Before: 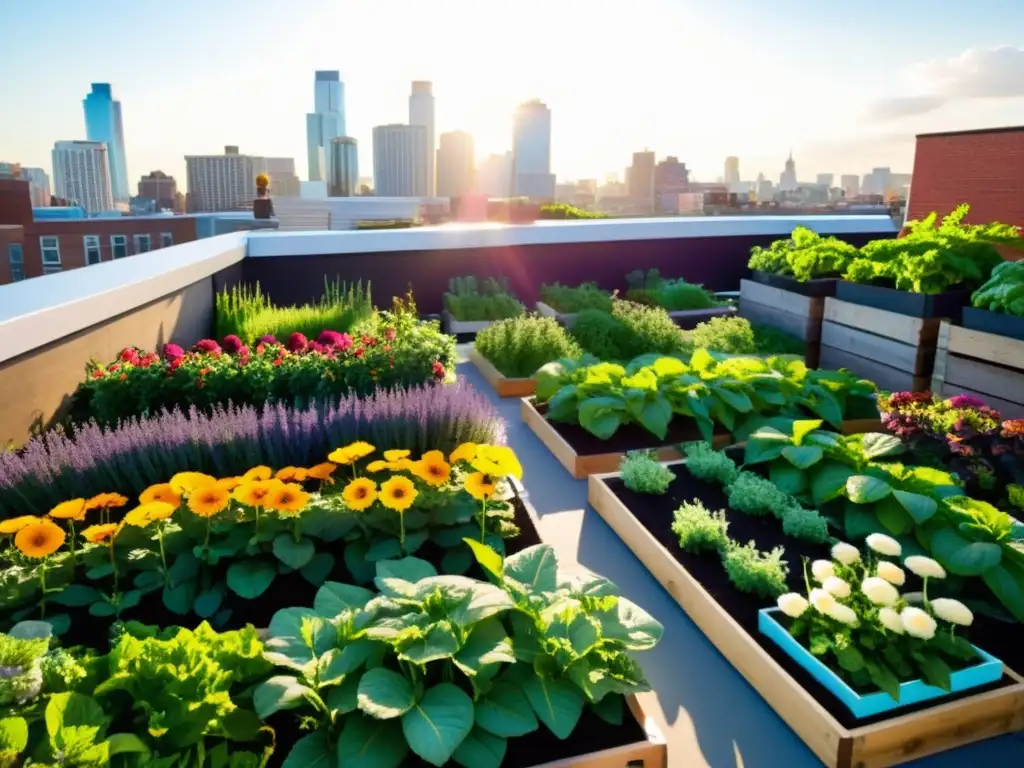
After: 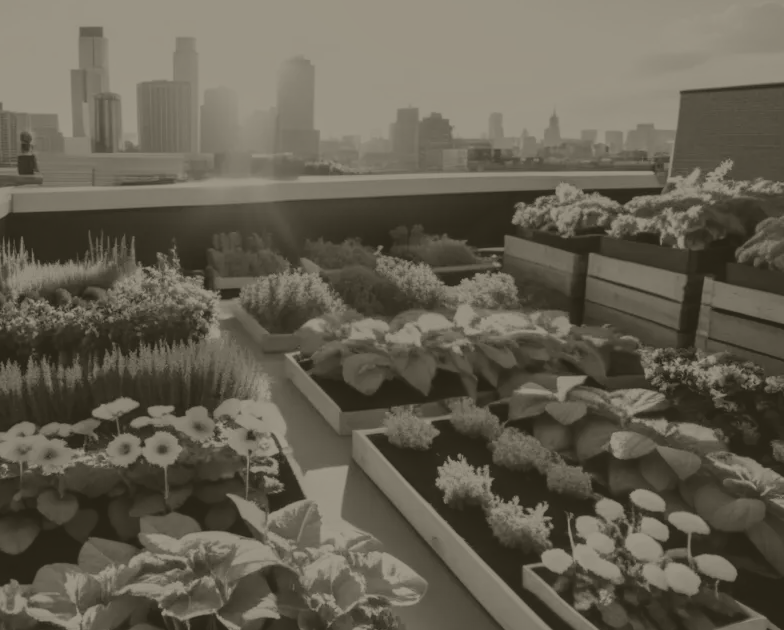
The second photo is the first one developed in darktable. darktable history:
exposure: compensate highlight preservation false
filmic rgb: black relative exposure -13 EV, threshold 3 EV, target white luminance 85%, hardness 6.3, latitude 42.11%, contrast 0.858, shadows ↔ highlights balance 8.63%, color science v4 (2020), enable highlight reconstruction true
crop: left 23.095%, top 5.827%, bottom 11.854%
local contrast: on, module defaults
color correction: highlights a* -6.69, highlights b* 0.49
colorize: hue 41.44°, saturation 22%, source mix 60%, lightness 10.61%
color balance: lift [1.005, 0.99, 1.007, 1.01], gamma [1, 0.979, 1.011, 1.021], gain [0.923, 1.098, 1.025, 0.902], input saturation 90.45%, contrast 7.73%, output saturation 105.91%
